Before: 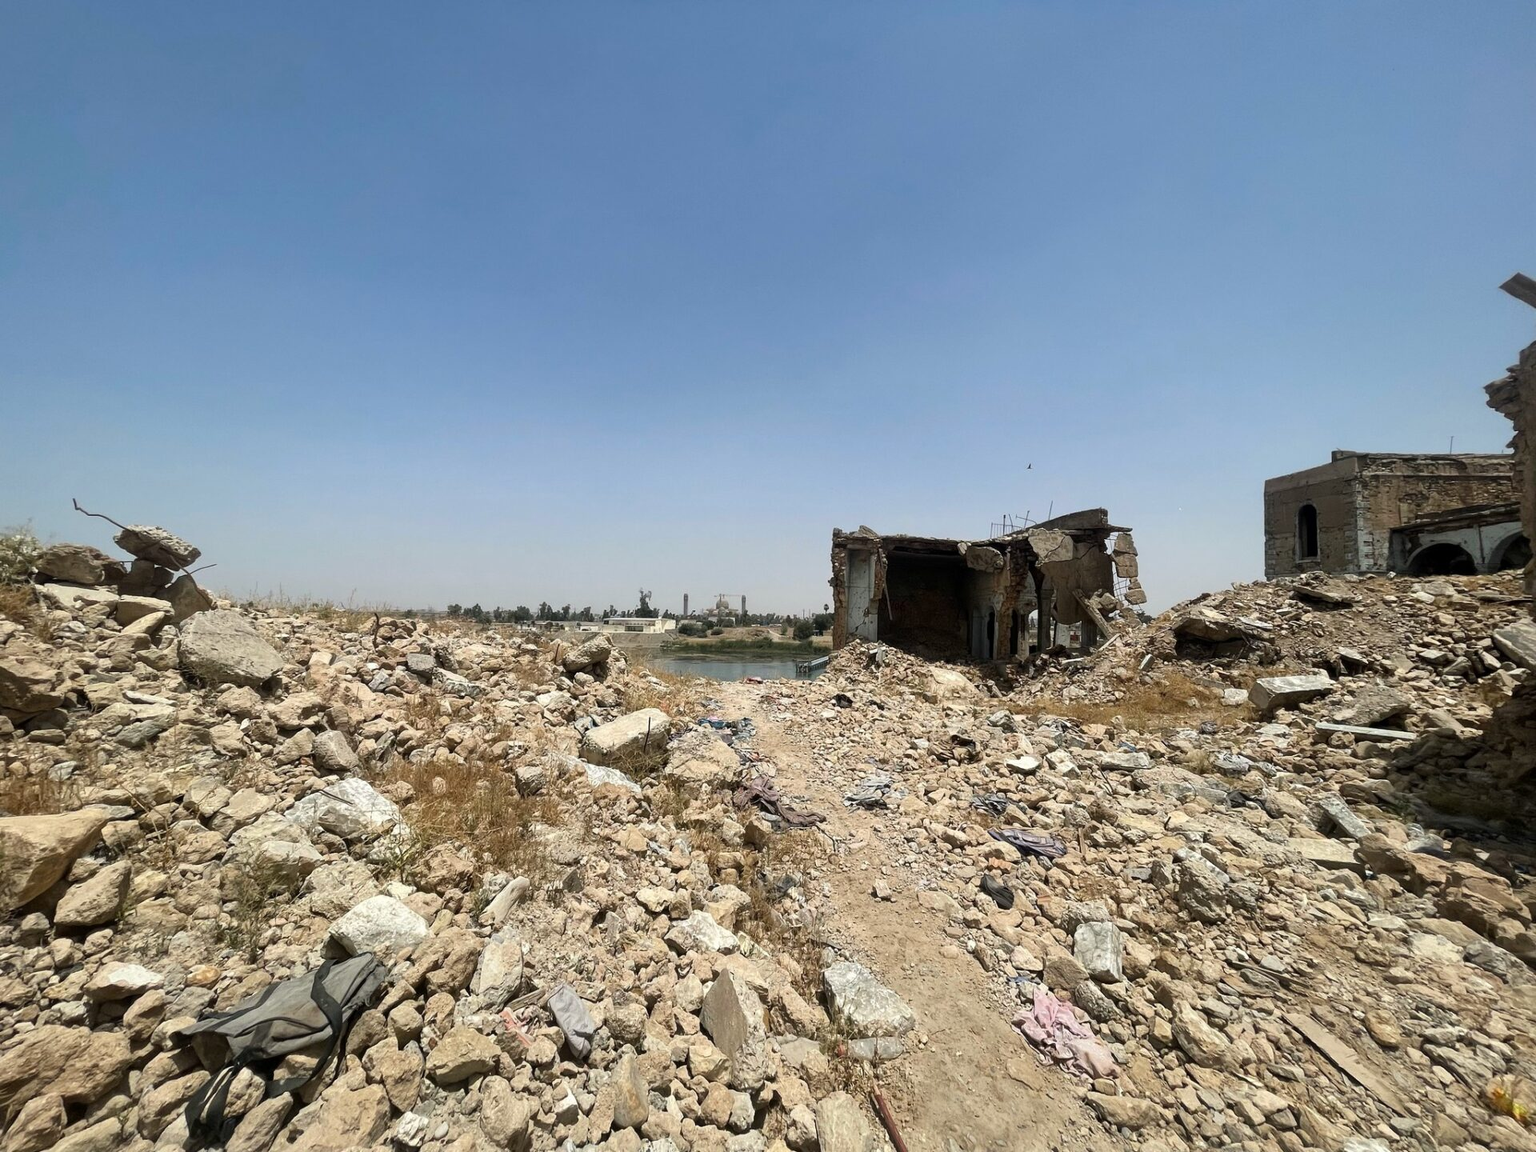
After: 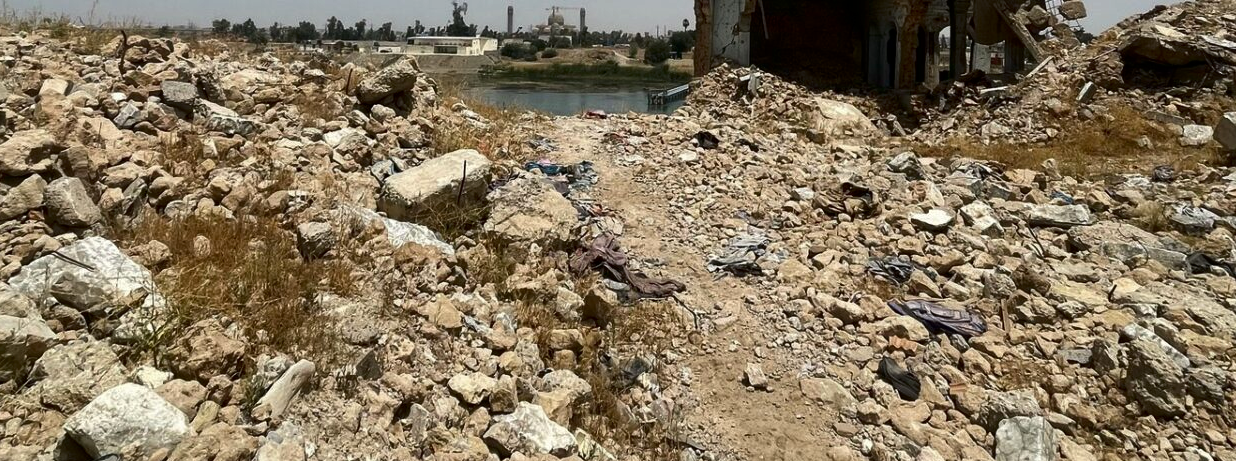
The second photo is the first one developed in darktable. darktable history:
crop: left 18.091%, top 51.13%, right 17.525%, bottom 16.85%
contrast brightness saturation: brightness -0.2, saturation 0.08
